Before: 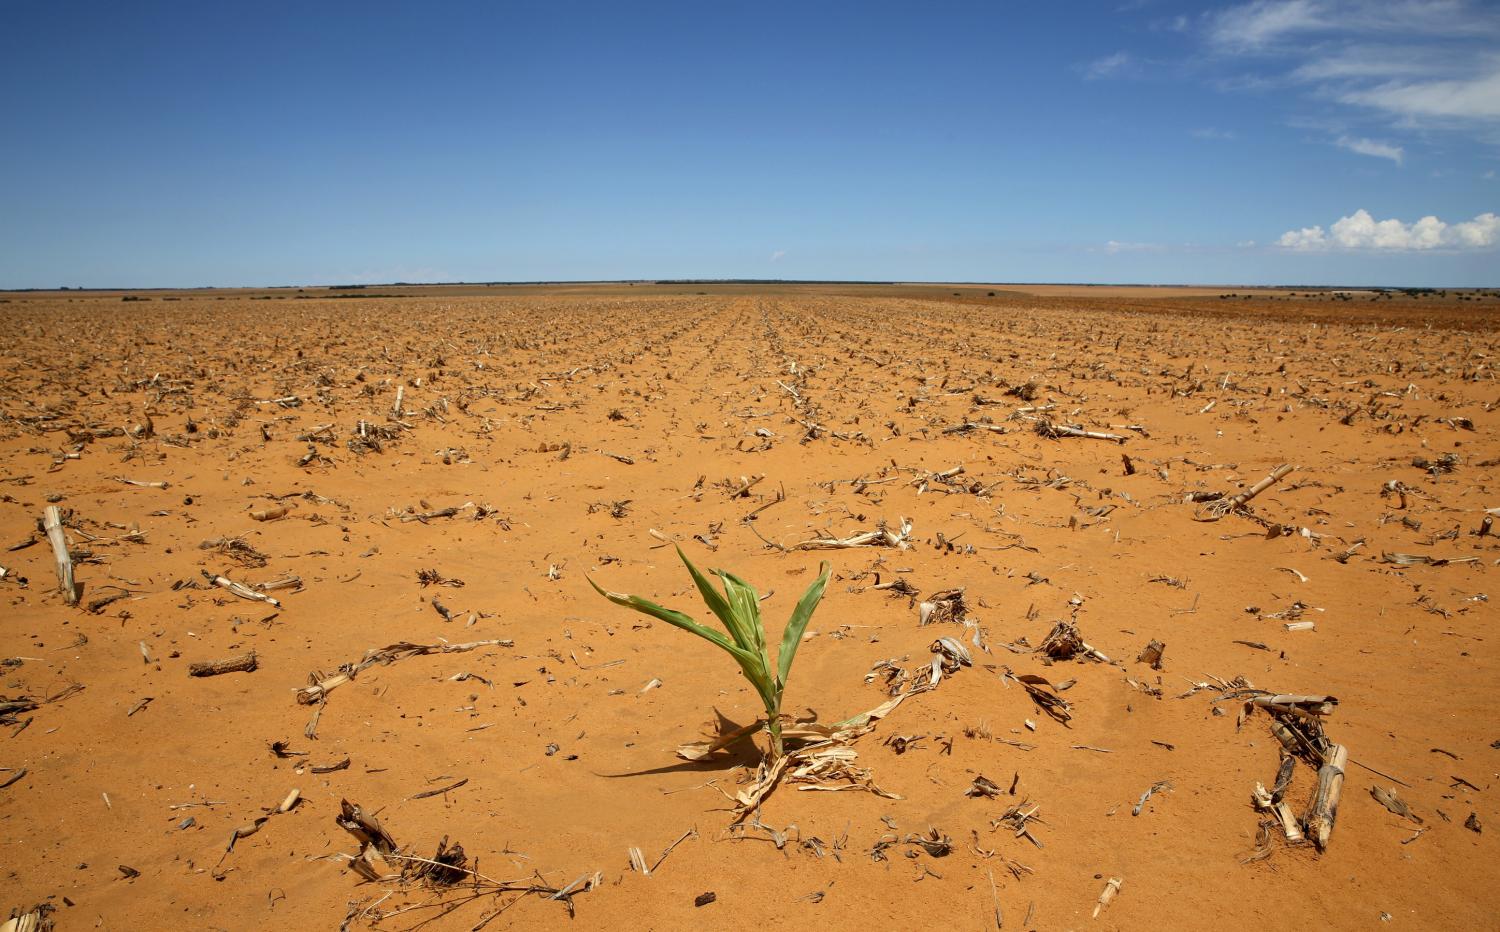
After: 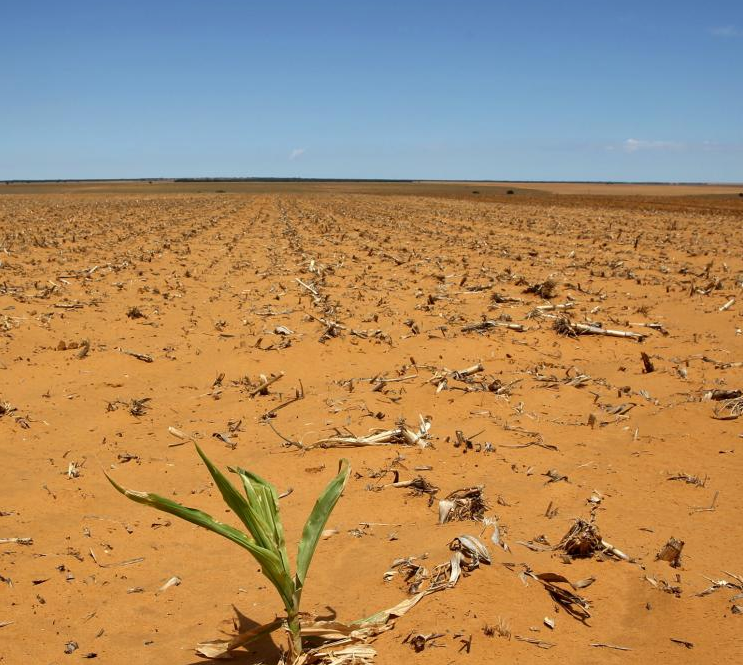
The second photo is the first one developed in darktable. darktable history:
shadows and highlights: shadows 32.83, highlights -47.7, soften with gaussian
crop: left 32.075%, top 10.976%, right 18.355%, bottom 17.596%
